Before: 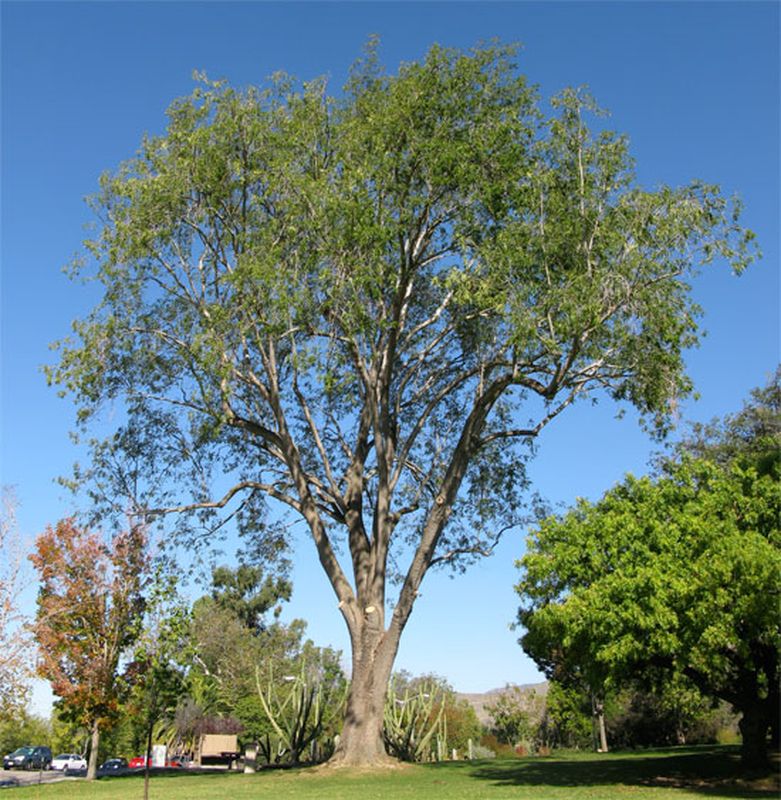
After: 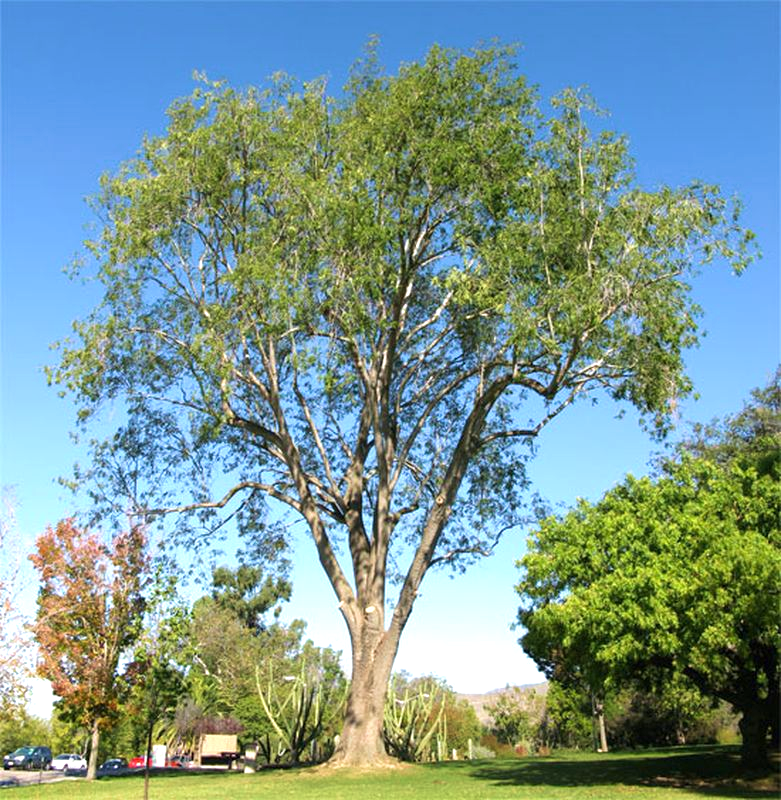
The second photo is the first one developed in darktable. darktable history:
velvia: on, module defaults
exposure: exposure 0.6 EV, compensate highlight preservation false
